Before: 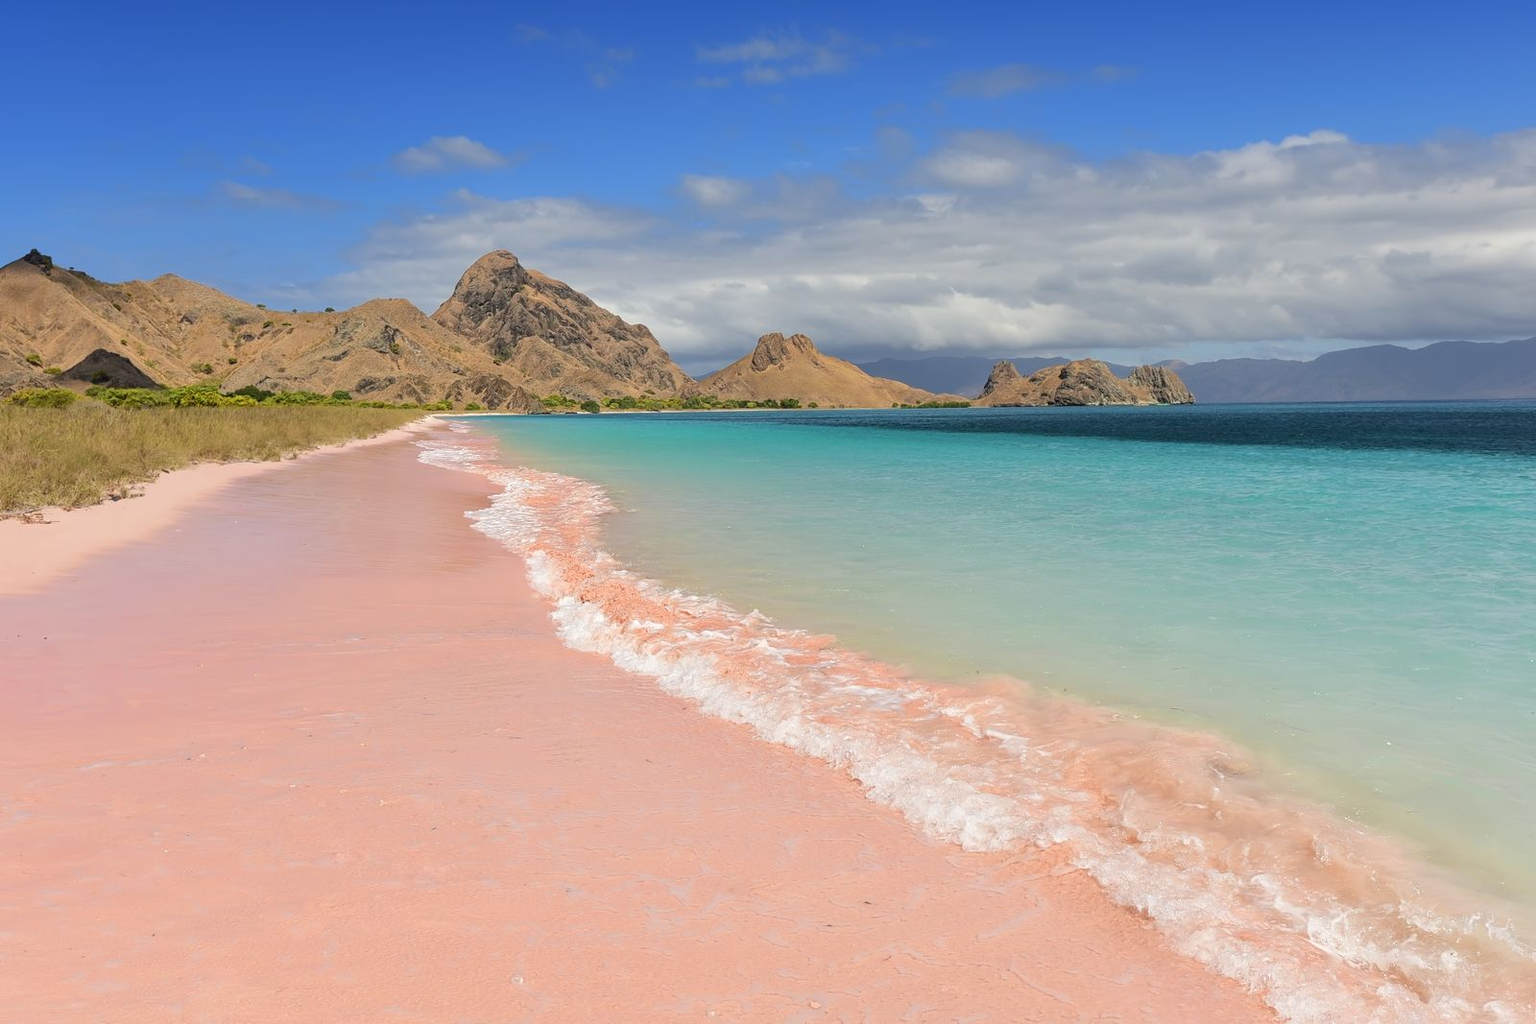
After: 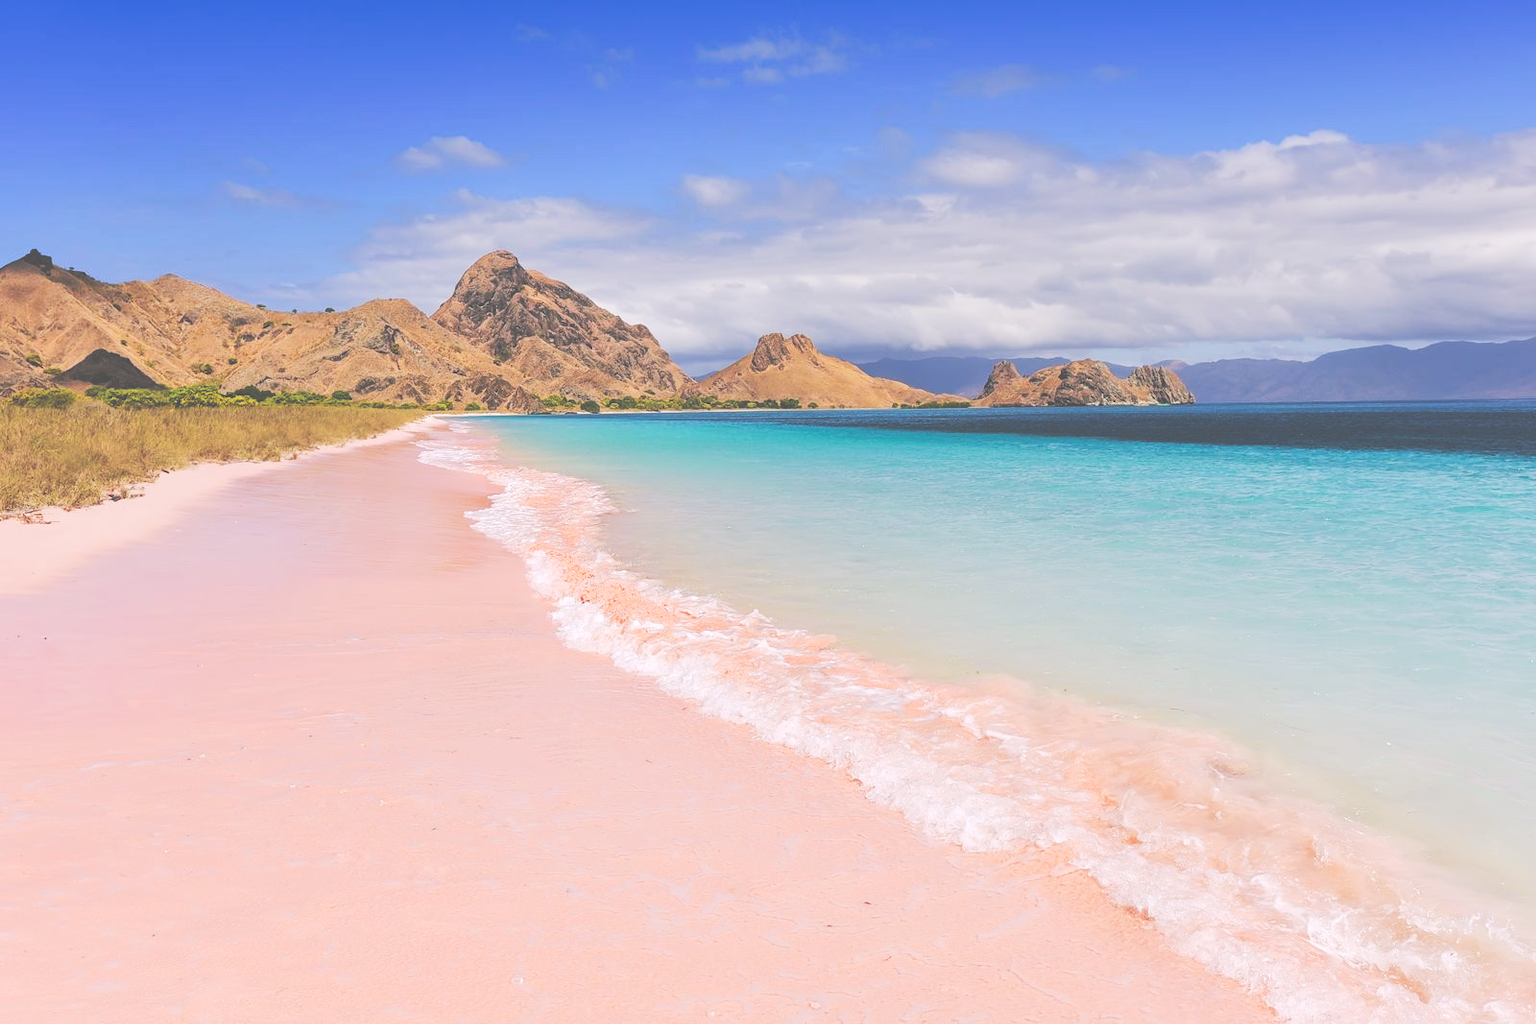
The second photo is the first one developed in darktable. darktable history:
white balance: red 1.05, blue 1.072
tone curve: curves: ch0 [(0, 0) (0.003, 0.334) (0.011, 0.338) (0.025, 0.338) (0.044, 0.338) (0.069, 0.339) (0.1, 0.342) (0.136, 0.343) (0.177, 0.349) (0.224, 0.36) (0.277, 0.385) (0.335, 0.42) (0.399, 0.465) (0.468, 0.535) (0.543, 0.632) (0.623, 0.73) (0.709, 0.814) (0.801, 0.879) (0.898, 0.935) (1, 1)], preserve colors none
